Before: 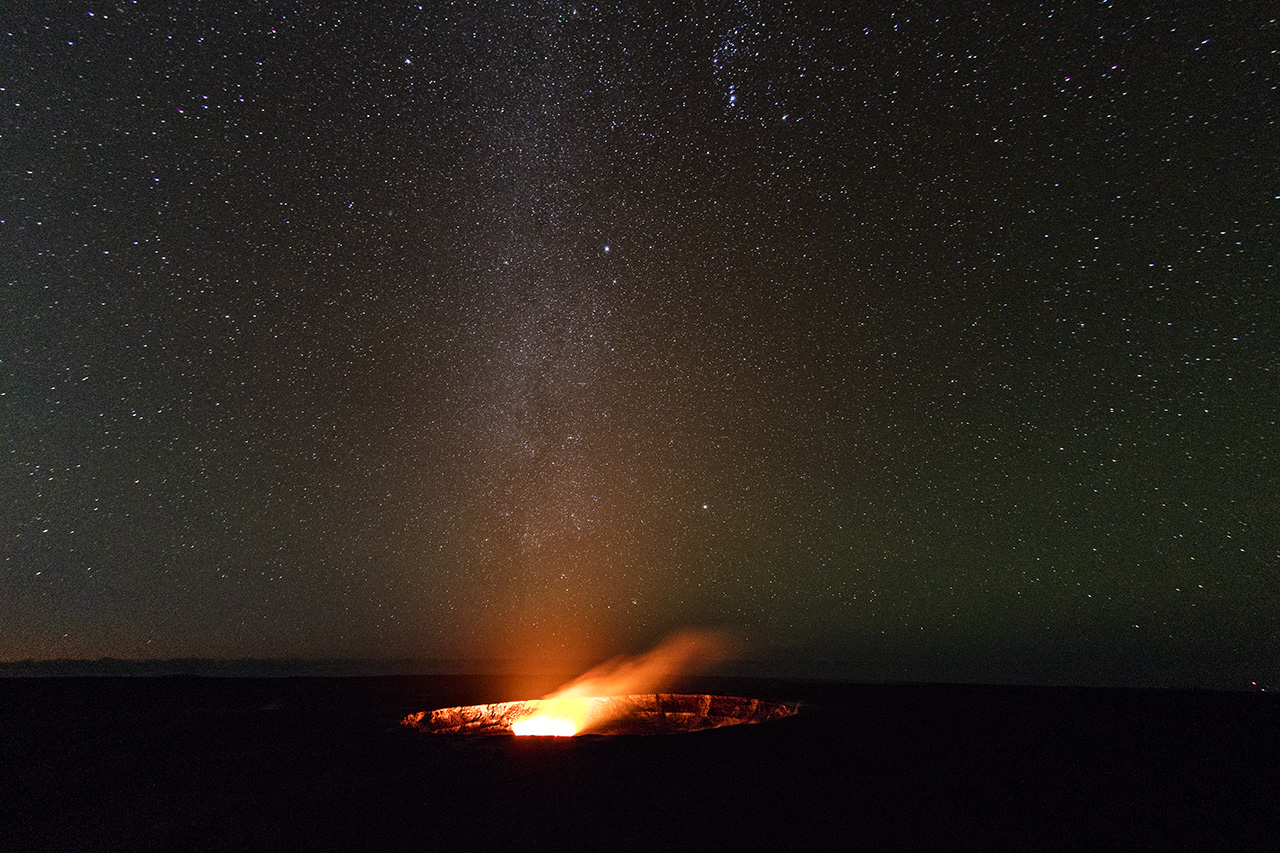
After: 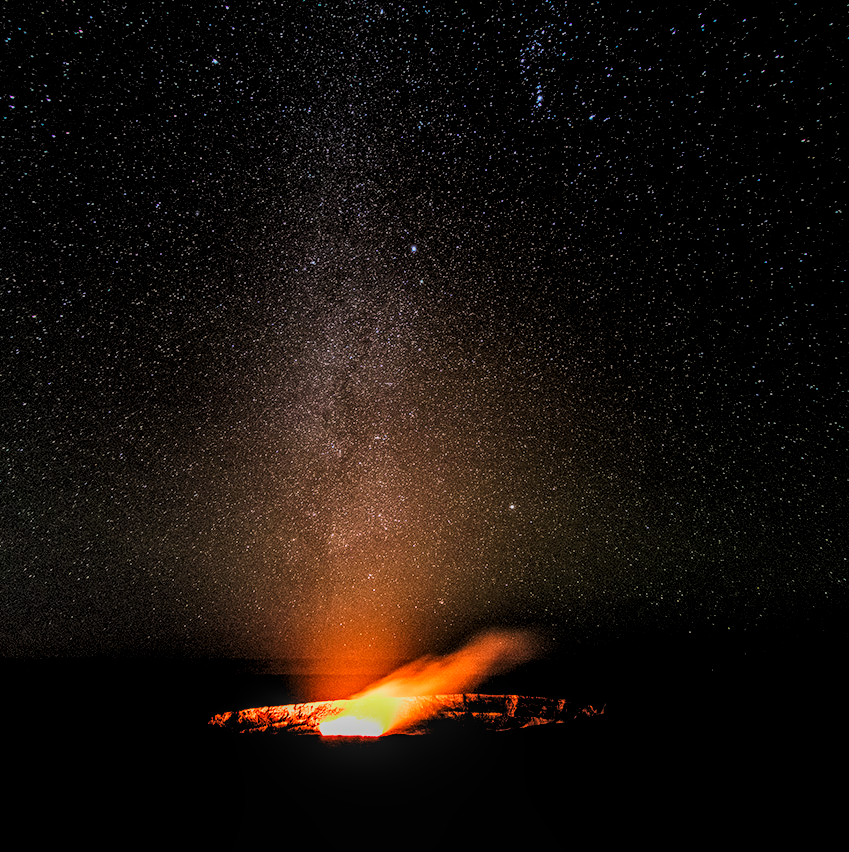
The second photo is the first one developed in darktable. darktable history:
velvia: on, module defaults
local contrast: highlights 5%, shadows 5%, detail 133%
crop and rotate: left 15.093%, right 18.541%
base curve: curves: ch0 [(0, 0) (0.028, 0.03) (0.121, 0.232) (0.46, 0.748) (0.859, 0.968) (1, 1)]
tone equalizer: edges refinement/feathering 500, mask exposure compensation -1.27 EV, preserve details no
levels: levels [0.116, 0.574, 1]
